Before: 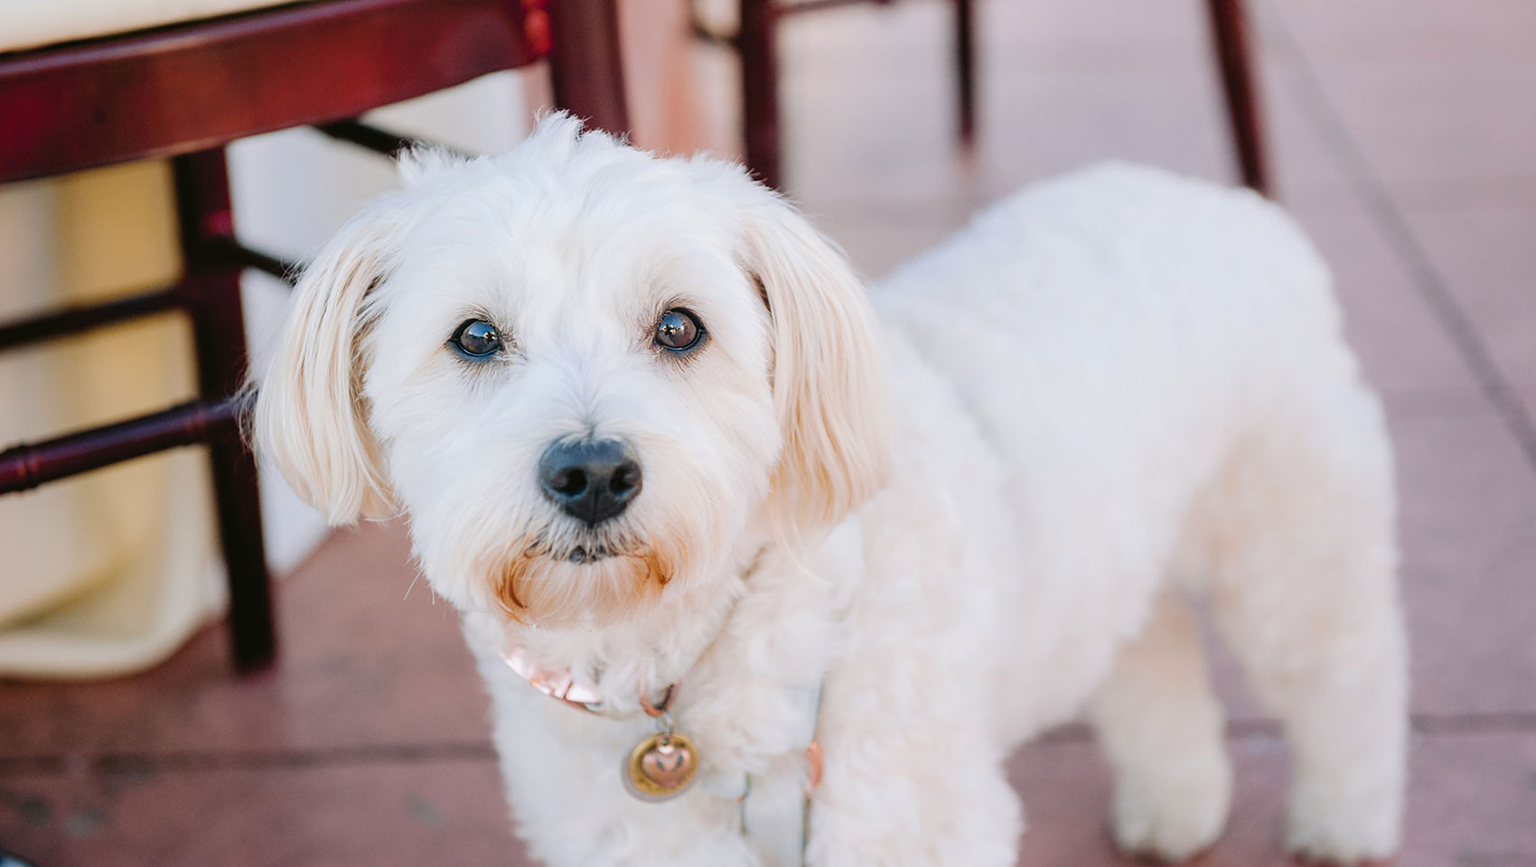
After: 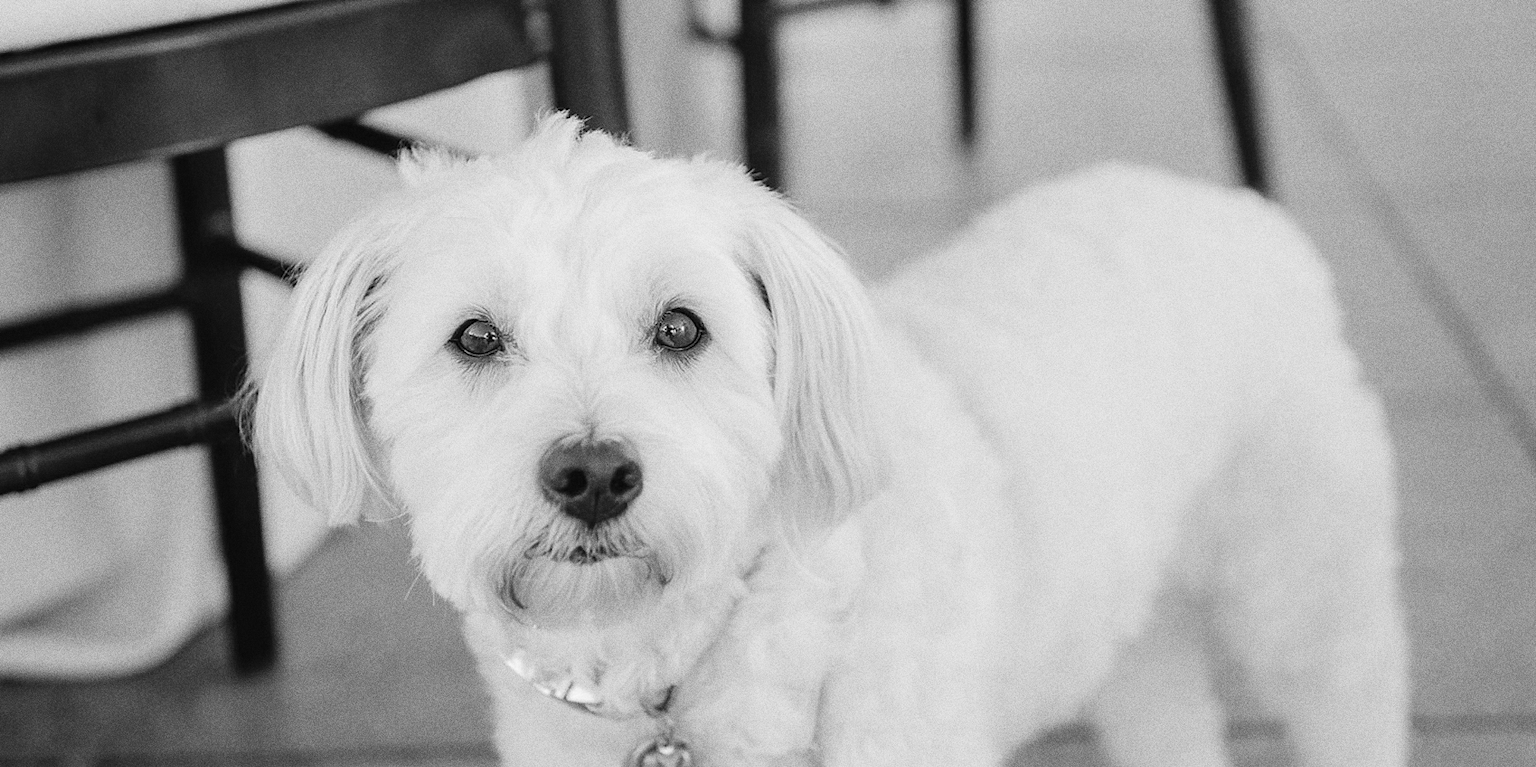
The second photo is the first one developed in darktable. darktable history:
monochrome: a -3.63, b -0.465
crop and rotate: top 0%, bottom 11.49%
grain: coarseness 0.09 ISO, strength 40%
